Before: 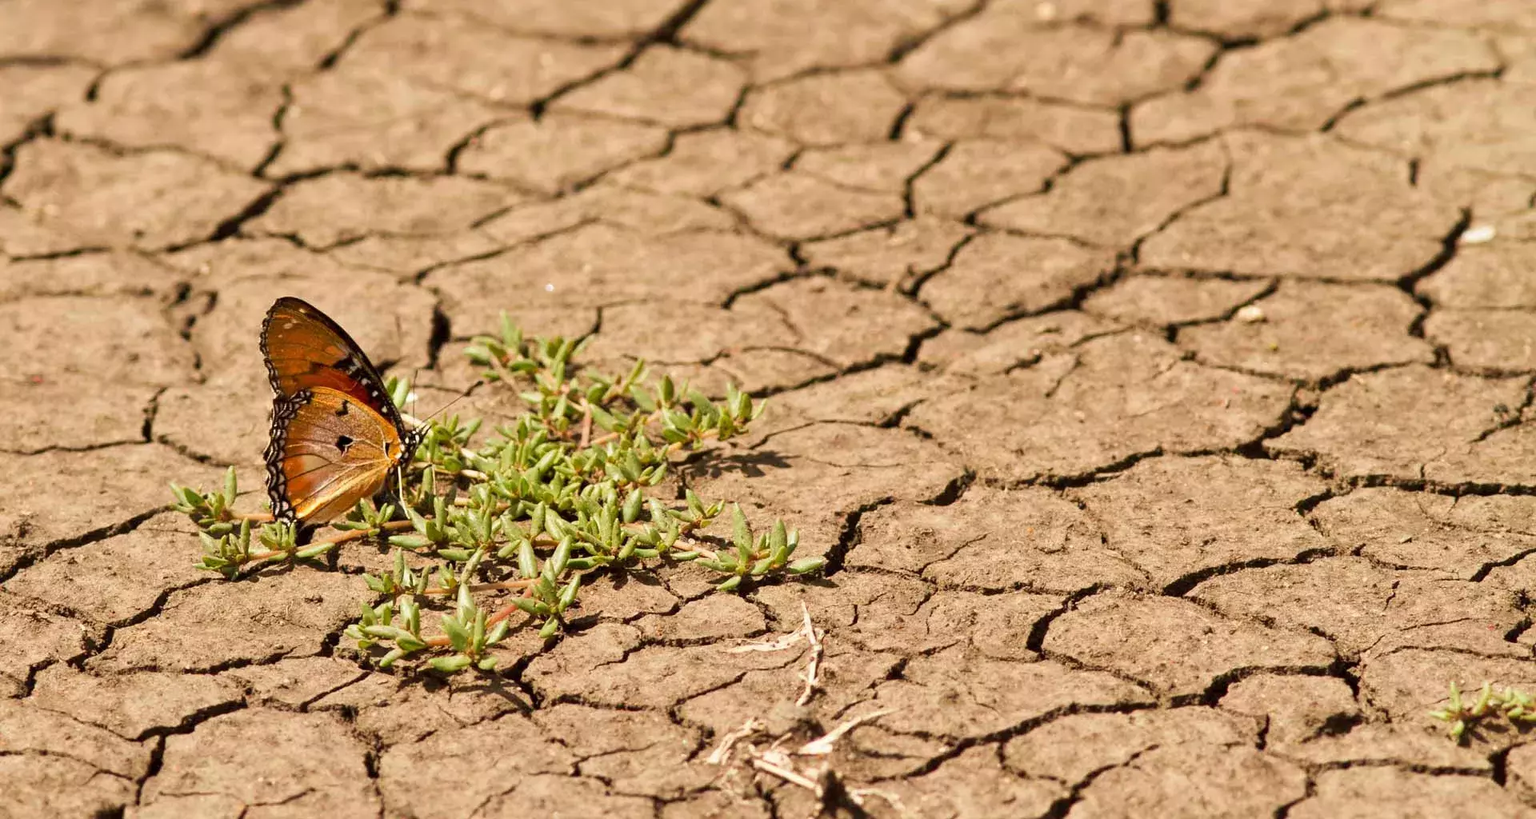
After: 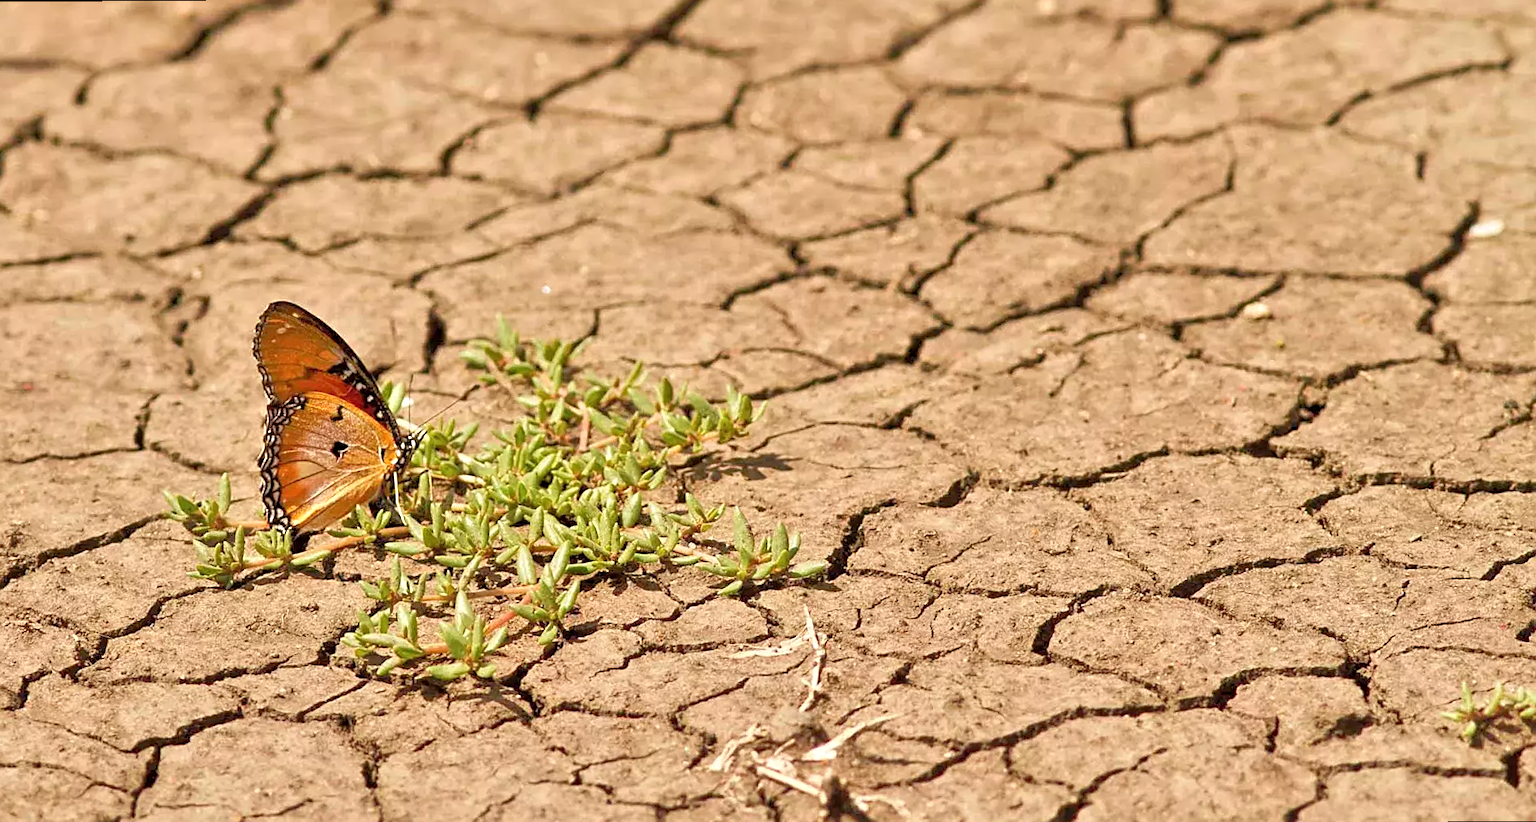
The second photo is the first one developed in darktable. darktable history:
color balance: input saturation 99%
tone equalizer: -7 EV 0.15 EV, -6 EV 0.6 EV, -5 EV 1.15 EV, -4 EV 1.33 EV, -3 EV 1.15 EV, -2 EV 0.6 EV, -1 EV 0.15 EV, mask exposure compensation -0.5 EV
rotate and perspective: rotation -0.45°, automatic cropping original format, crop left 0.008, crop right 0.992, crop top 0.012, crop bottom 0.988
sharpen: on, module defaults
